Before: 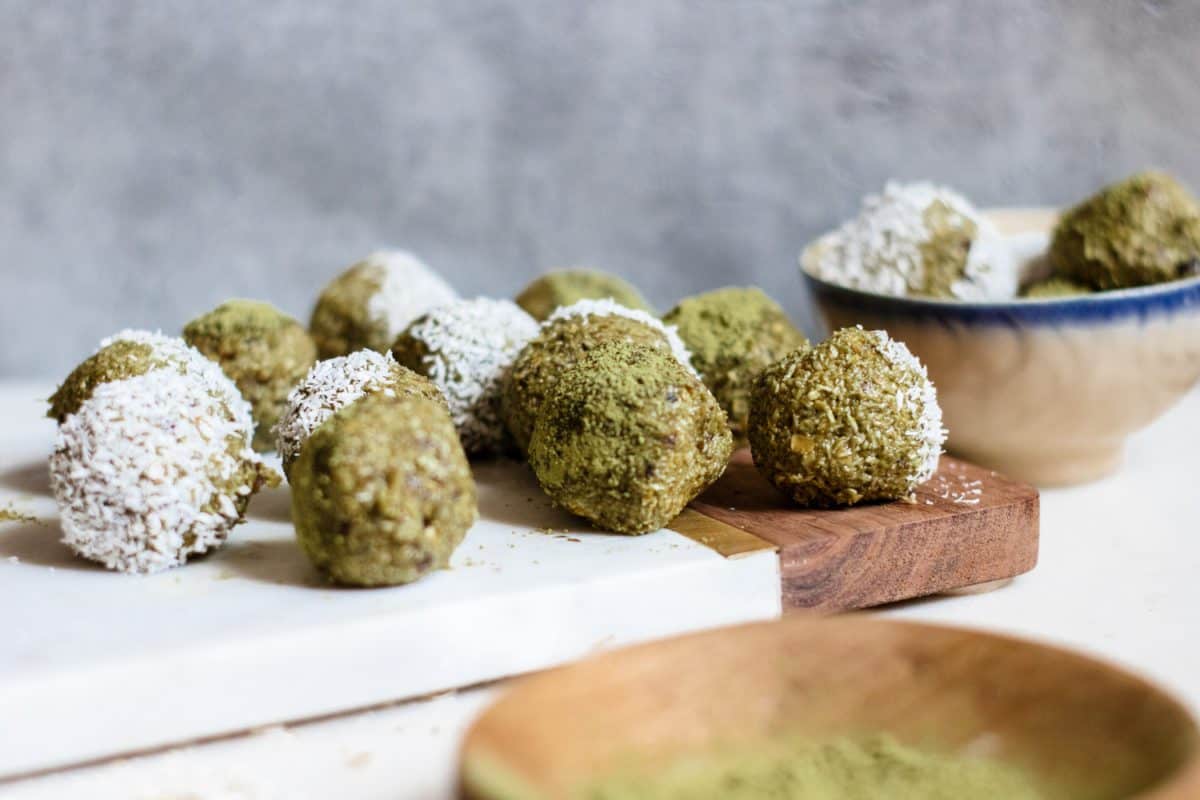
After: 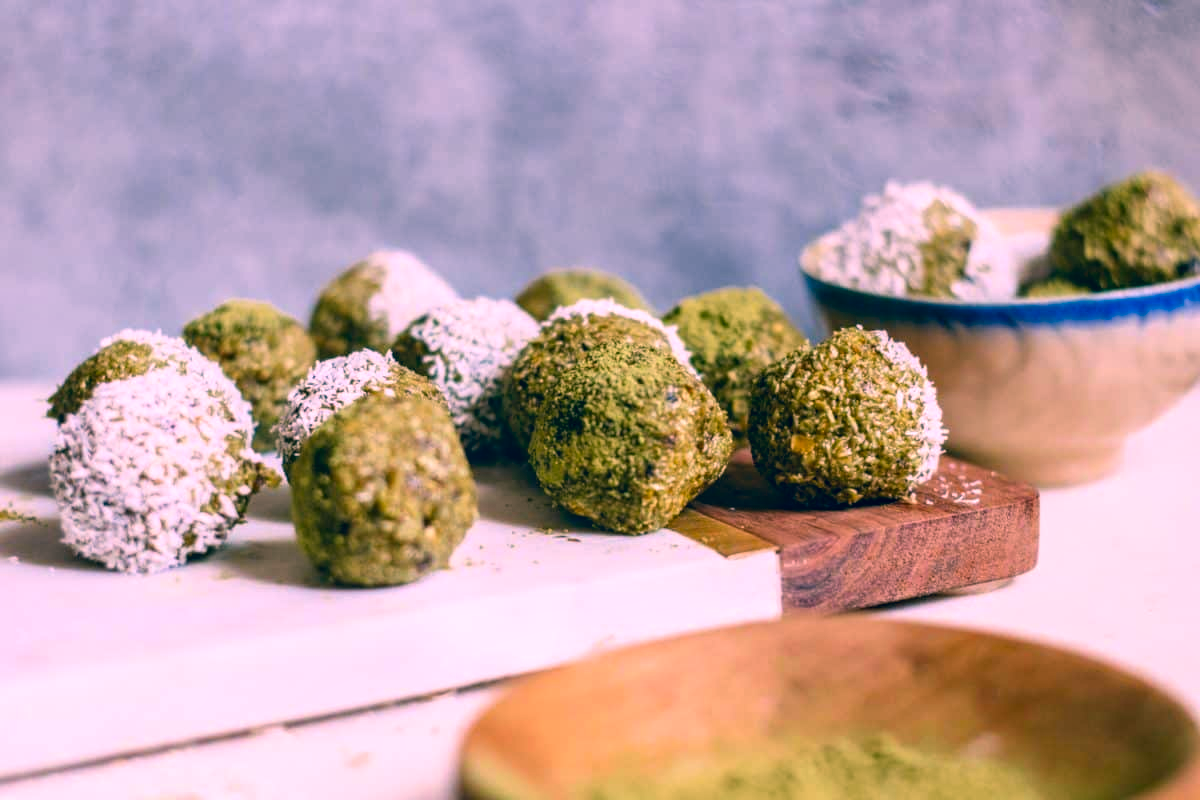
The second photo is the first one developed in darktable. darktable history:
color correction: highlights a* 17.03, highlights b* 0.205, shadows a* -15.38, shadows b* -14.56, saturation 1.5
local contrast: on, module defaults
